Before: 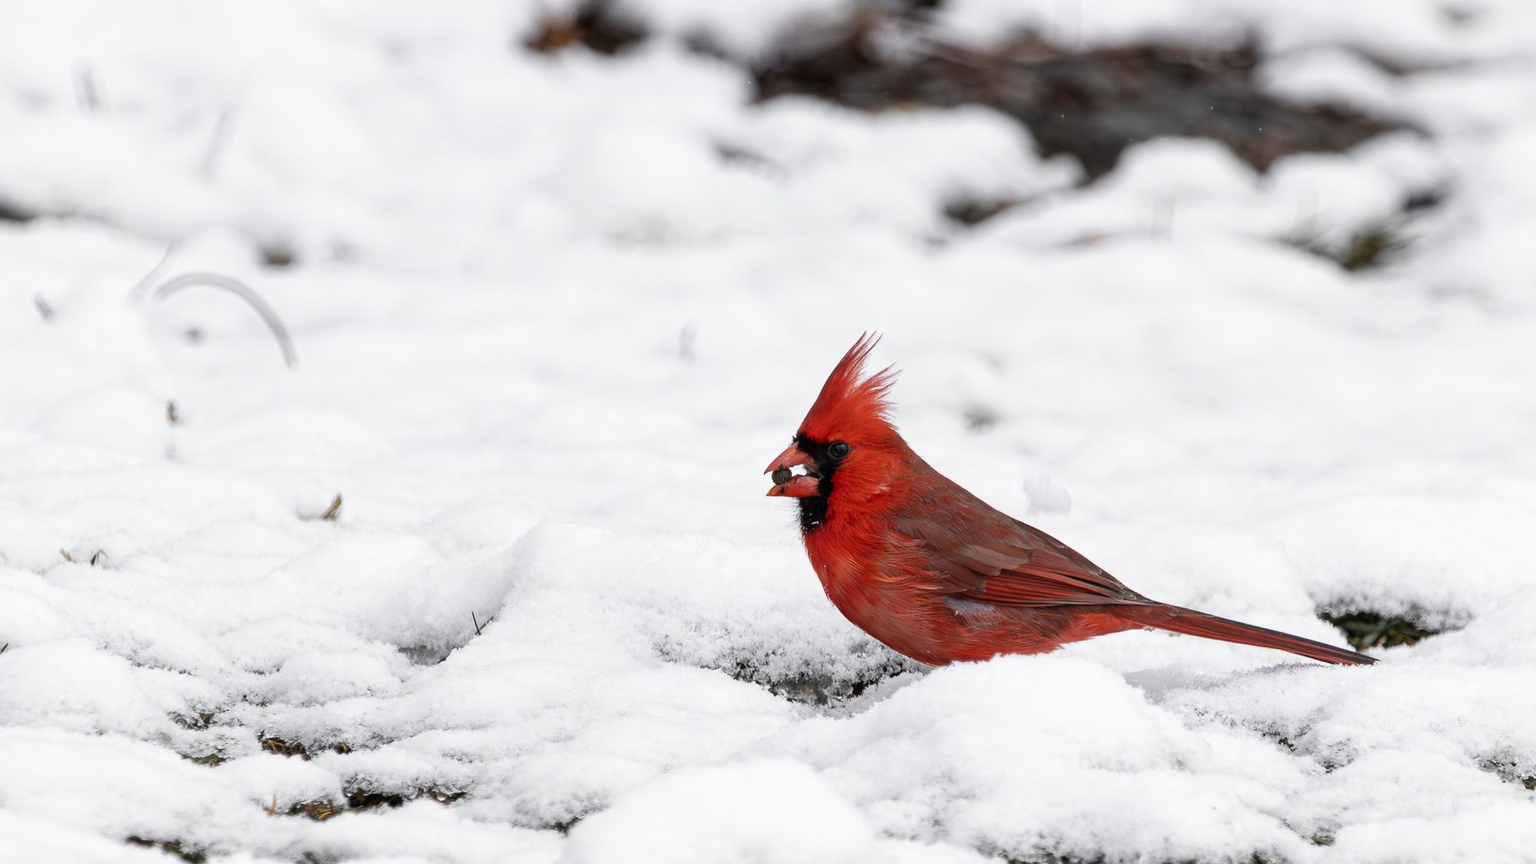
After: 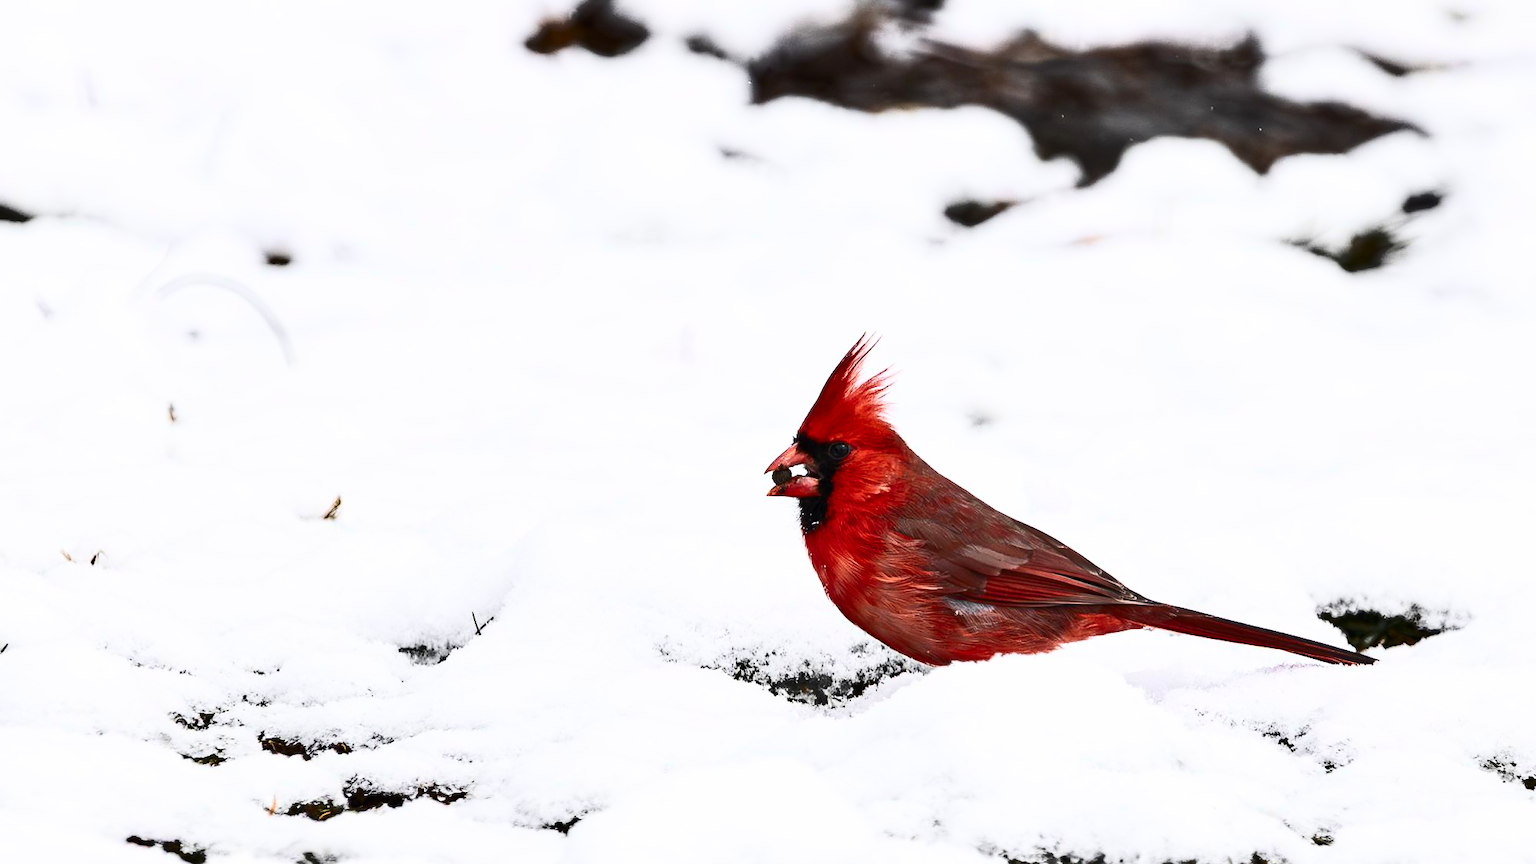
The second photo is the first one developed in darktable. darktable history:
contrast brightness saturation: contrast 0.602, brightness 0.35, saturation 0.148
shadows and highlights: shadows 25.27, highlights -47.97, soften with gaussian
